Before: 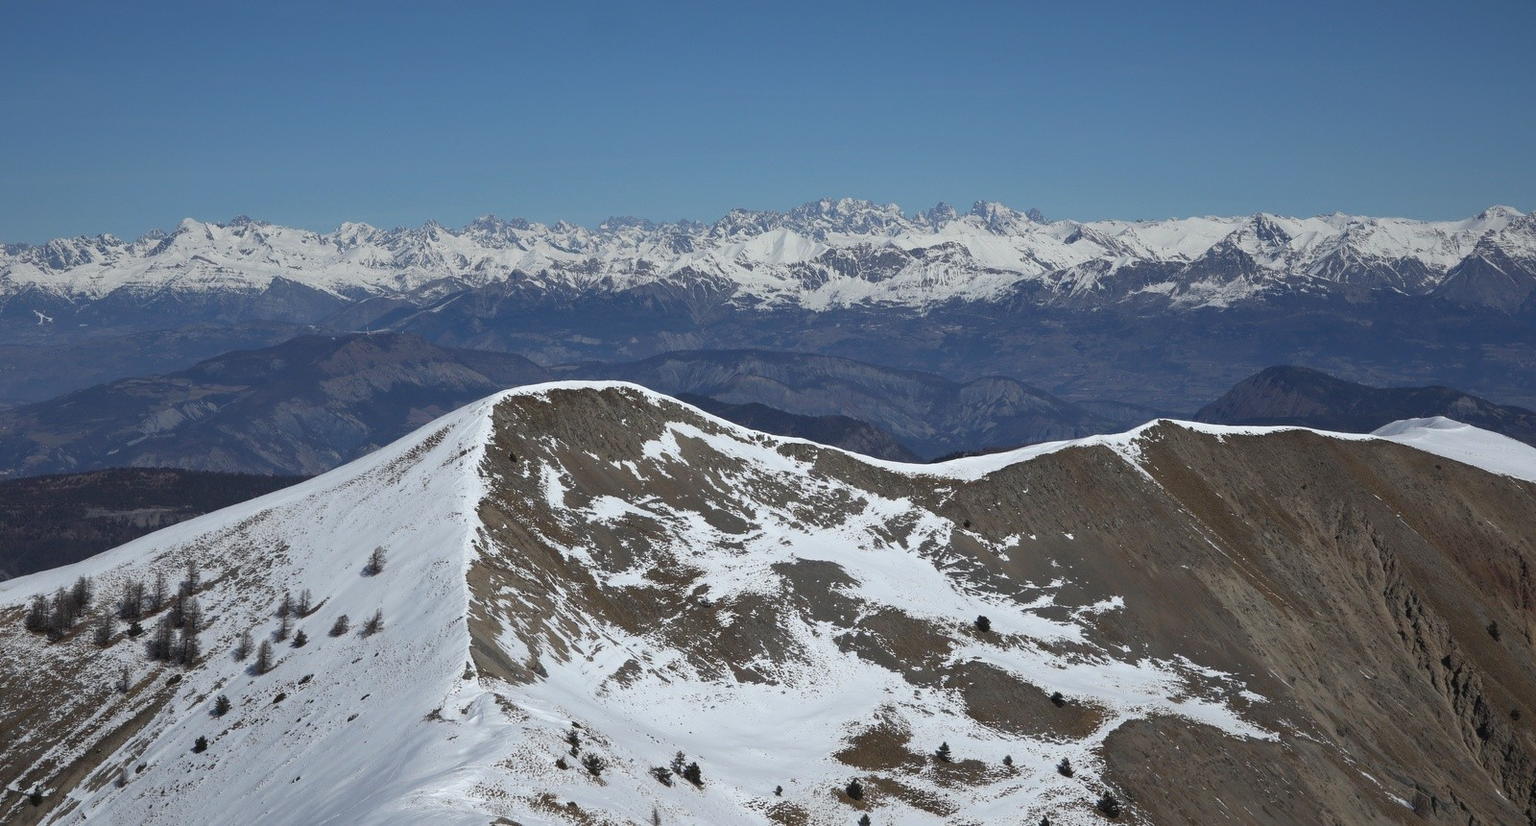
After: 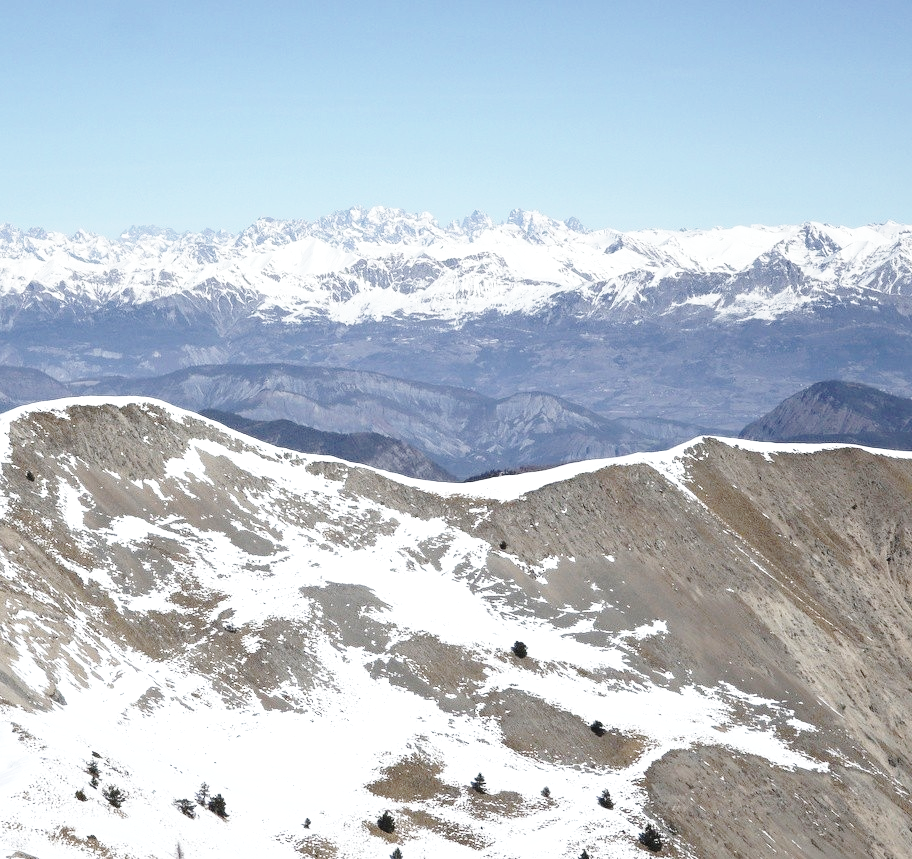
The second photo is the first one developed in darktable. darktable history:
exposure: exposure 0.945 EV, compensate highlight preservation false
crop: left 31.521%, top 0.018%, right 11.46%
contrast brightness saturation: contrast 0.096, saturation -0.28
base curve: curves: ch0 [(0, 0) (0.028, 0.03) (0.121, 0.232) (0.46, 0.748) (0.859, 0.968) (1, 1)], preserve colors none
